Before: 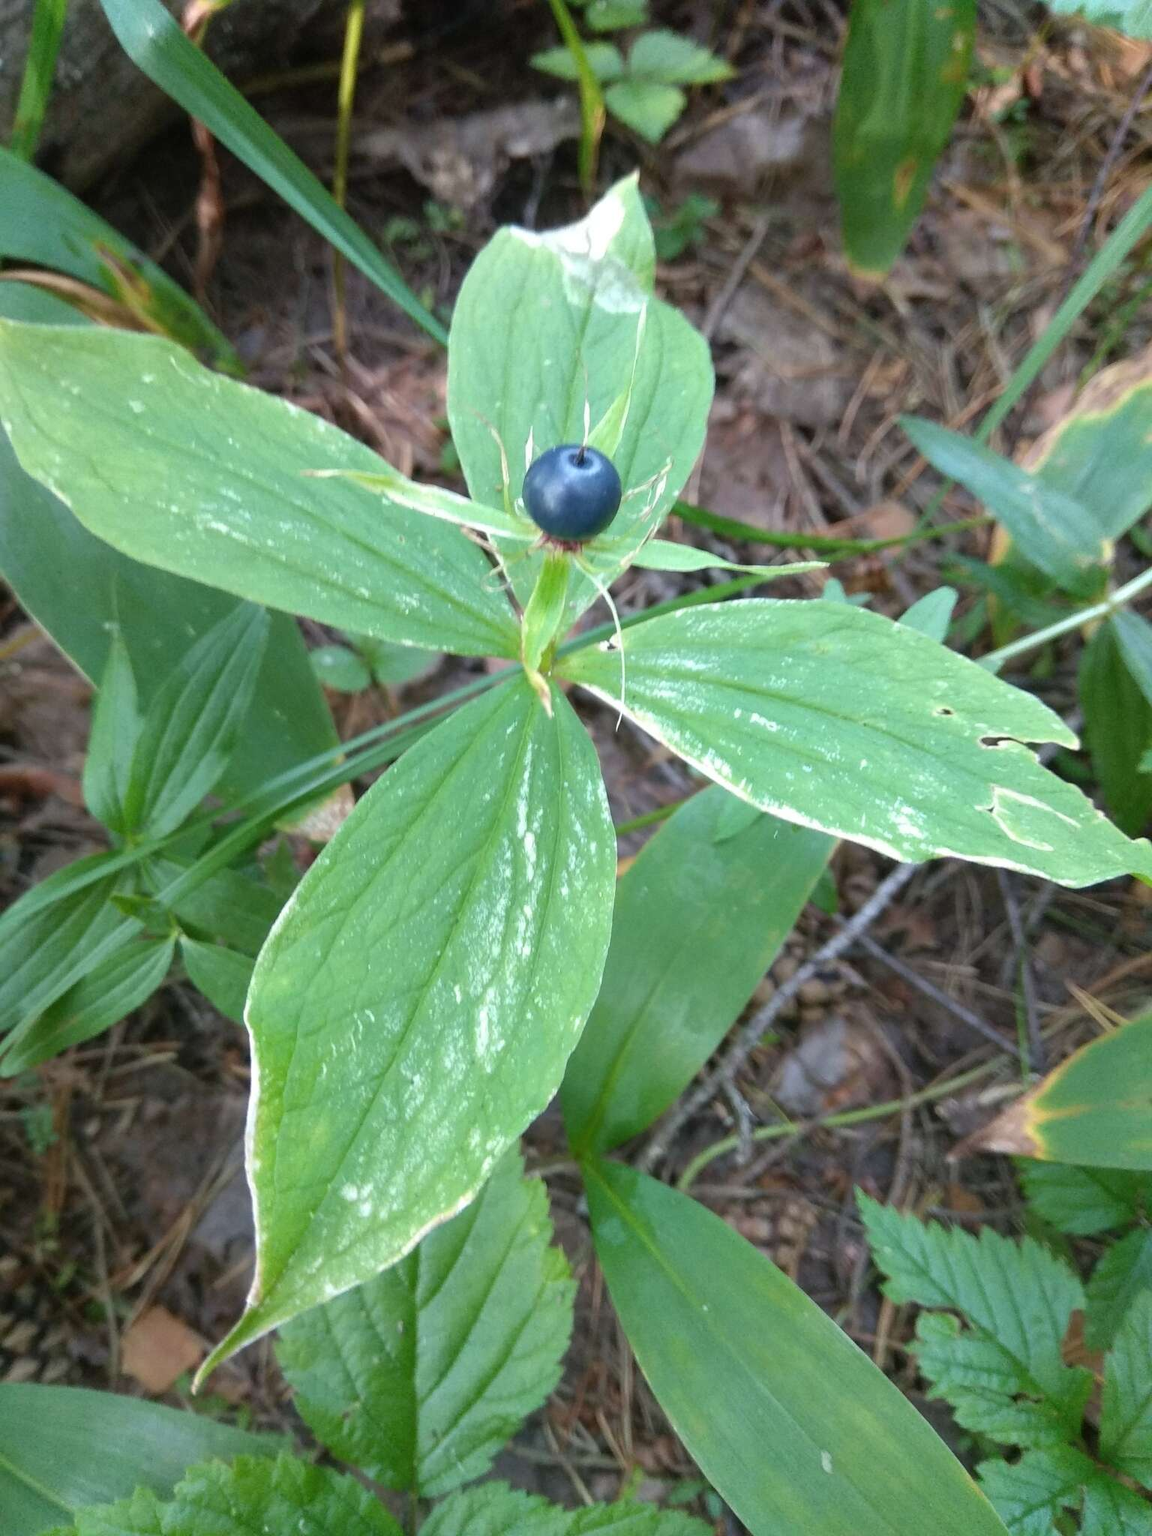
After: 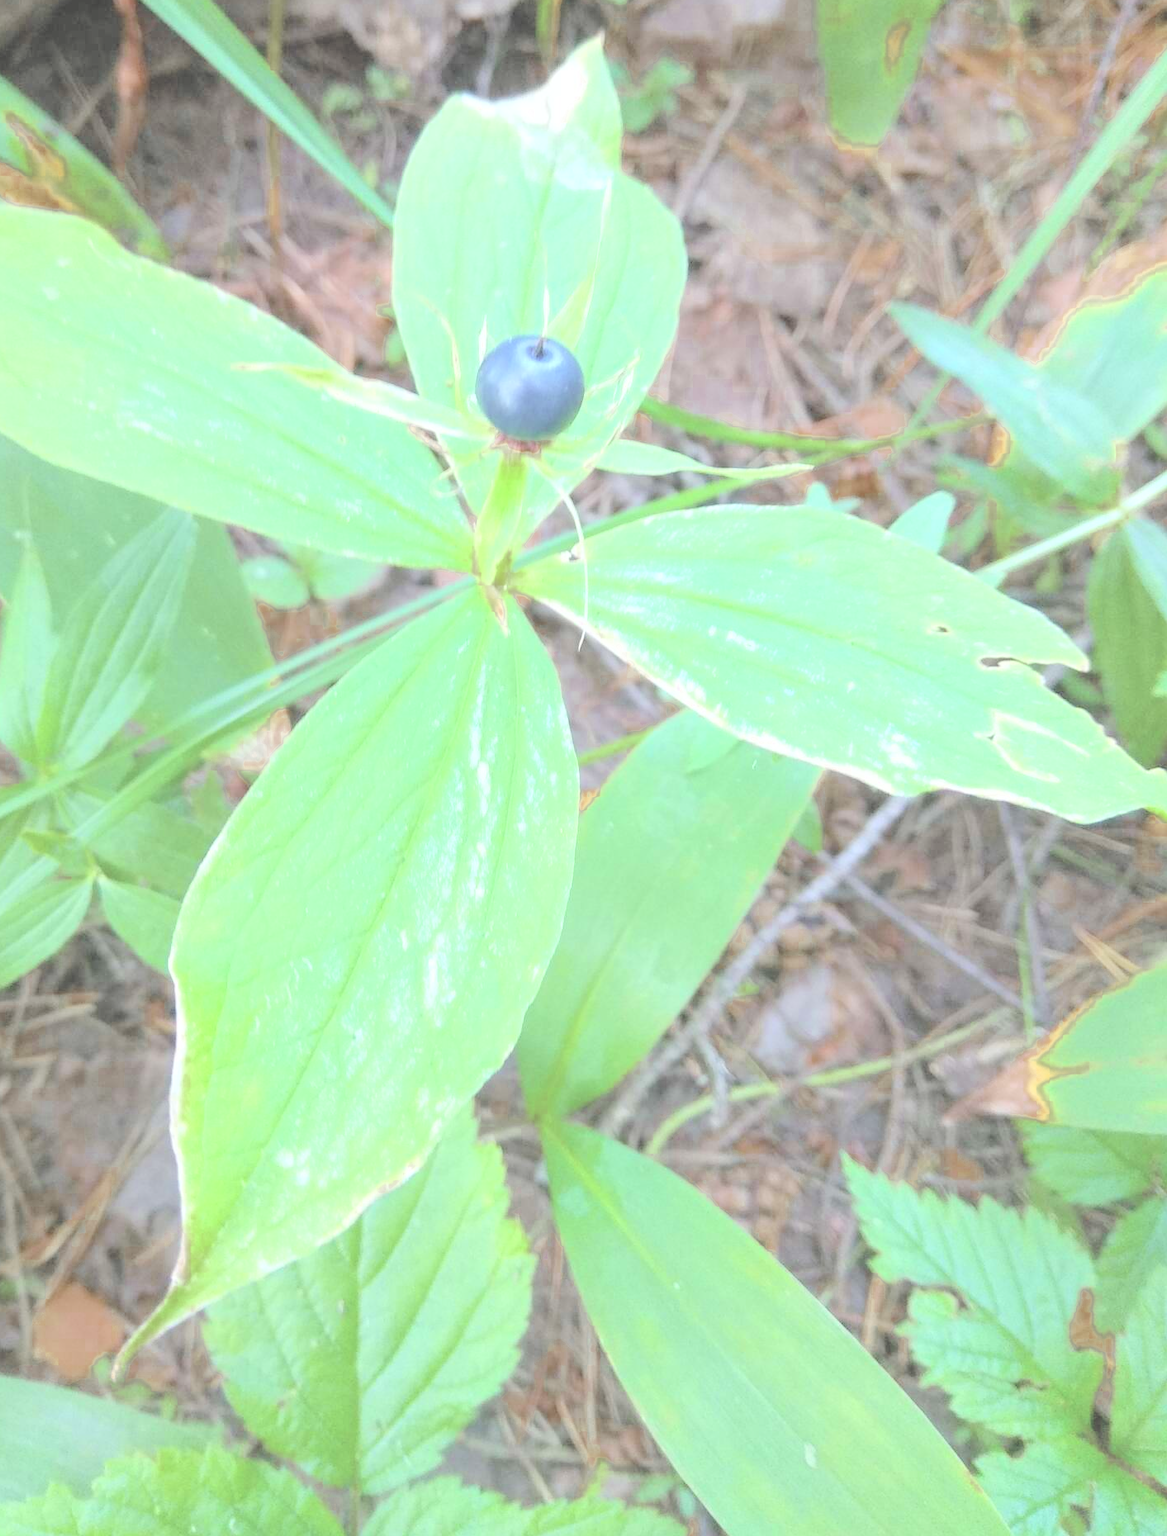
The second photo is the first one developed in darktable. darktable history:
color zones: curves: ch0 [(0.11, 0.396) (0.195, 0.36) (0.25, 0.5) (0.303, 0.412) (0.357, 0.544) (0.75, 0.5) (0.967, 0.328)]; ch1 [(0, 0.468) (0.112, 0.512) (0.202, 0.6) (0.25, 0.5) (0.307, 0.352) (0.357, 0.544) (0.75, 0.5) (0.963, 0.524)]
crop and rotate: left 7.93%, top 9.158%
contrast brightness saturation: brightness 0.999
